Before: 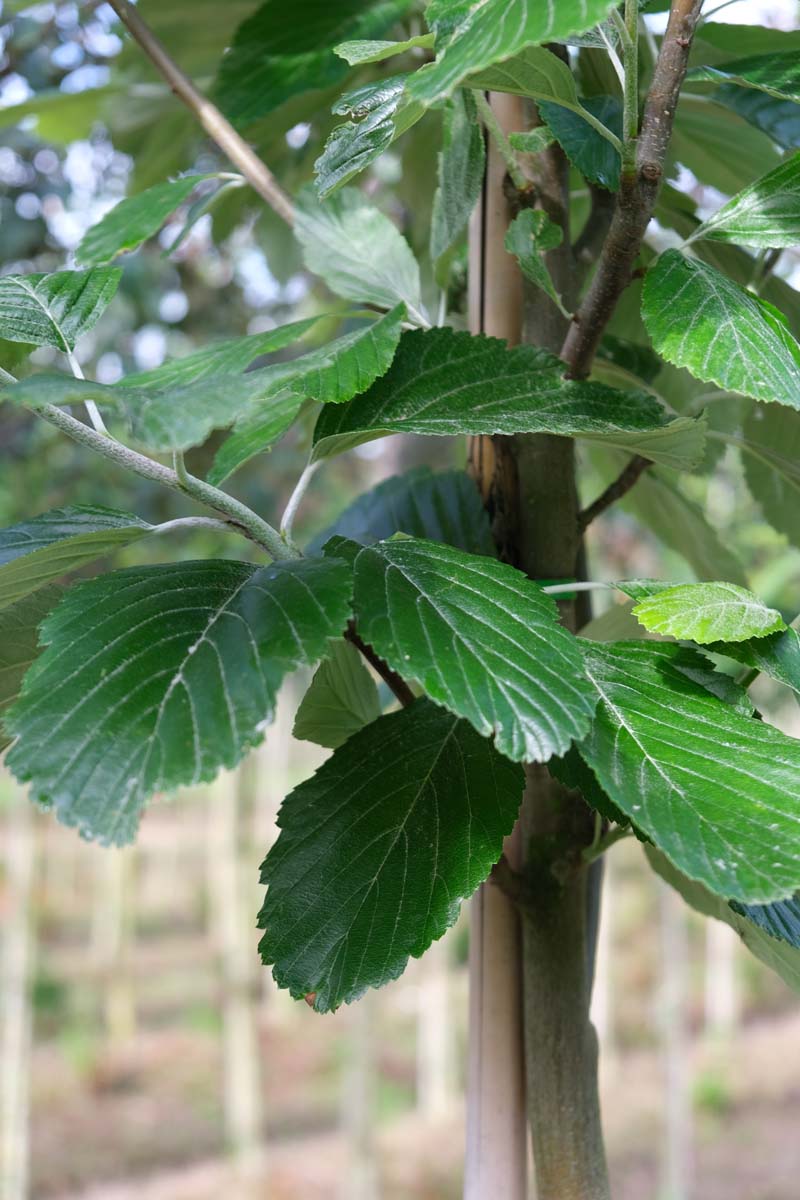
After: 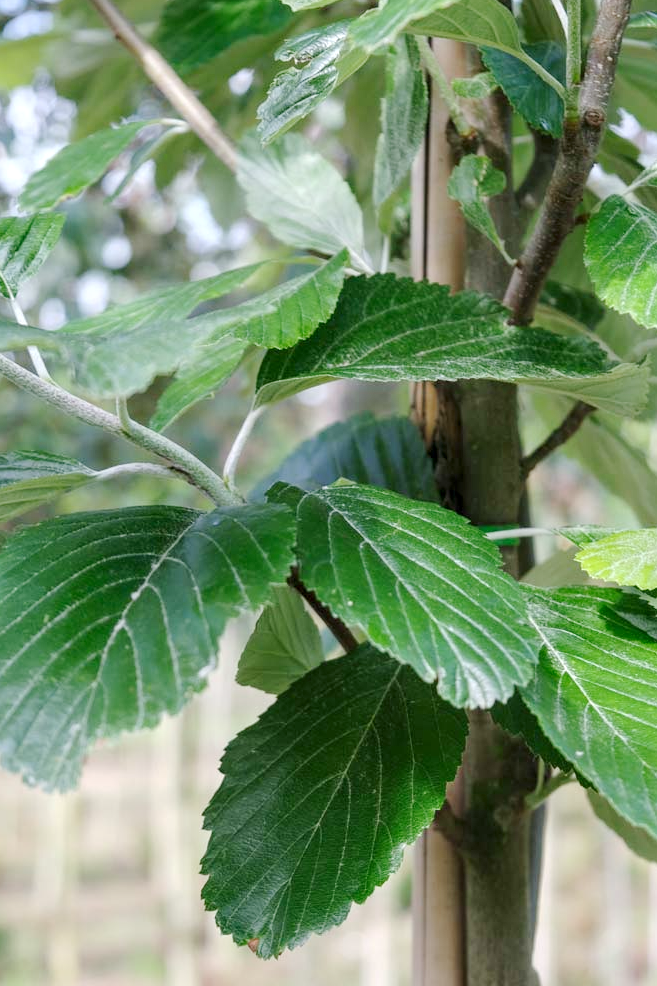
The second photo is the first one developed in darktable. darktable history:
crop and rotate: left 7.196%, top 4.574%, right 10.605%, bottom 13.178%
base curve: curves: ch0 [(0, 0) (0.158, 0.273) (0.879, 0.895) (1, 1)], preserve colors none
local contrast: on, module defaults
